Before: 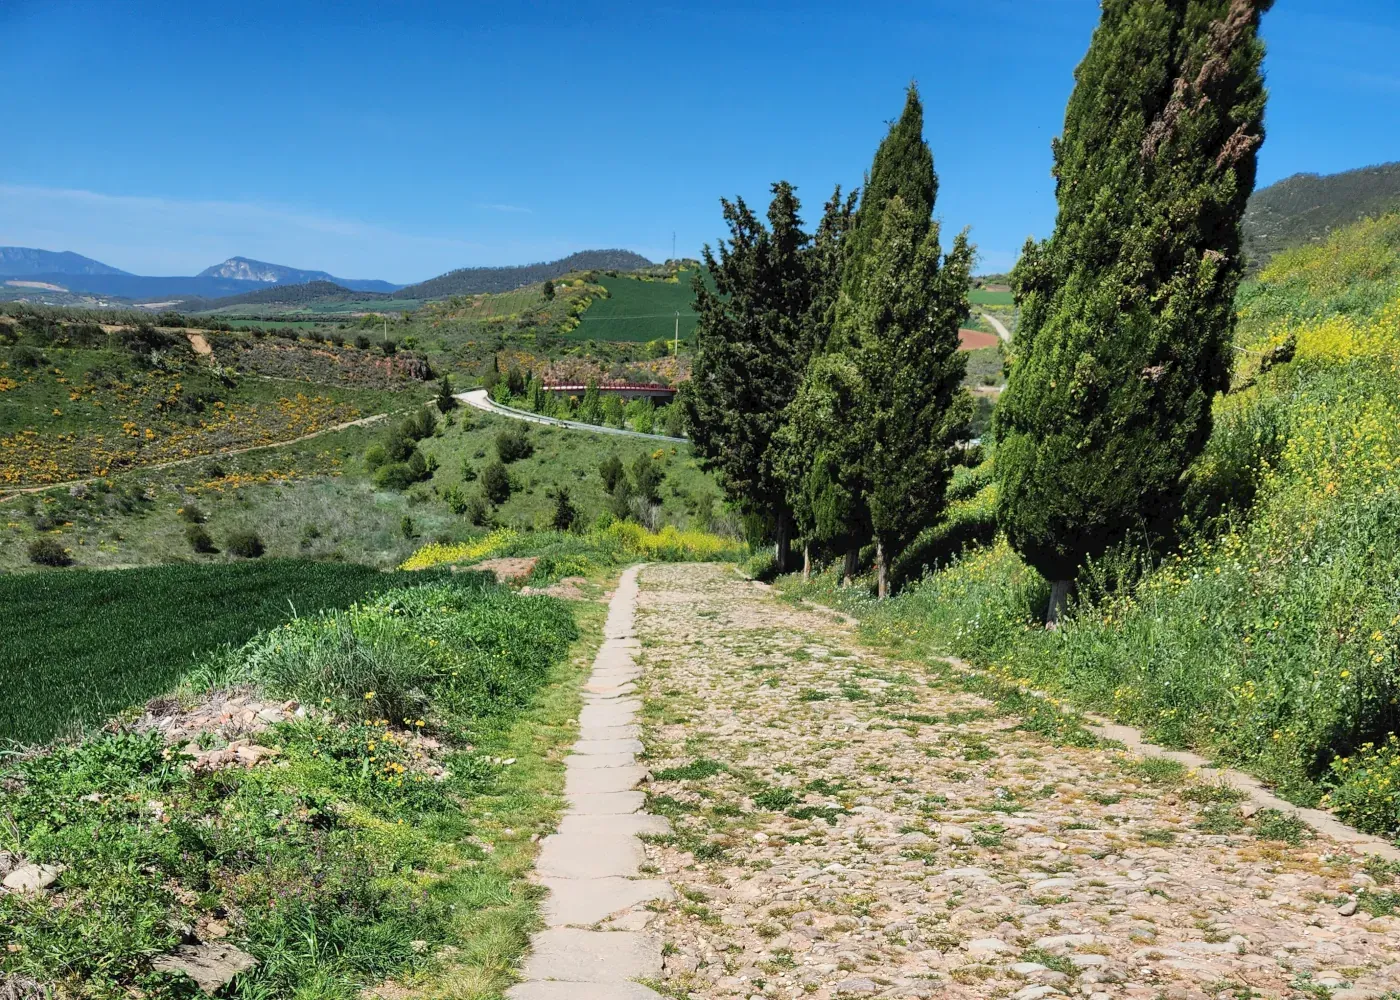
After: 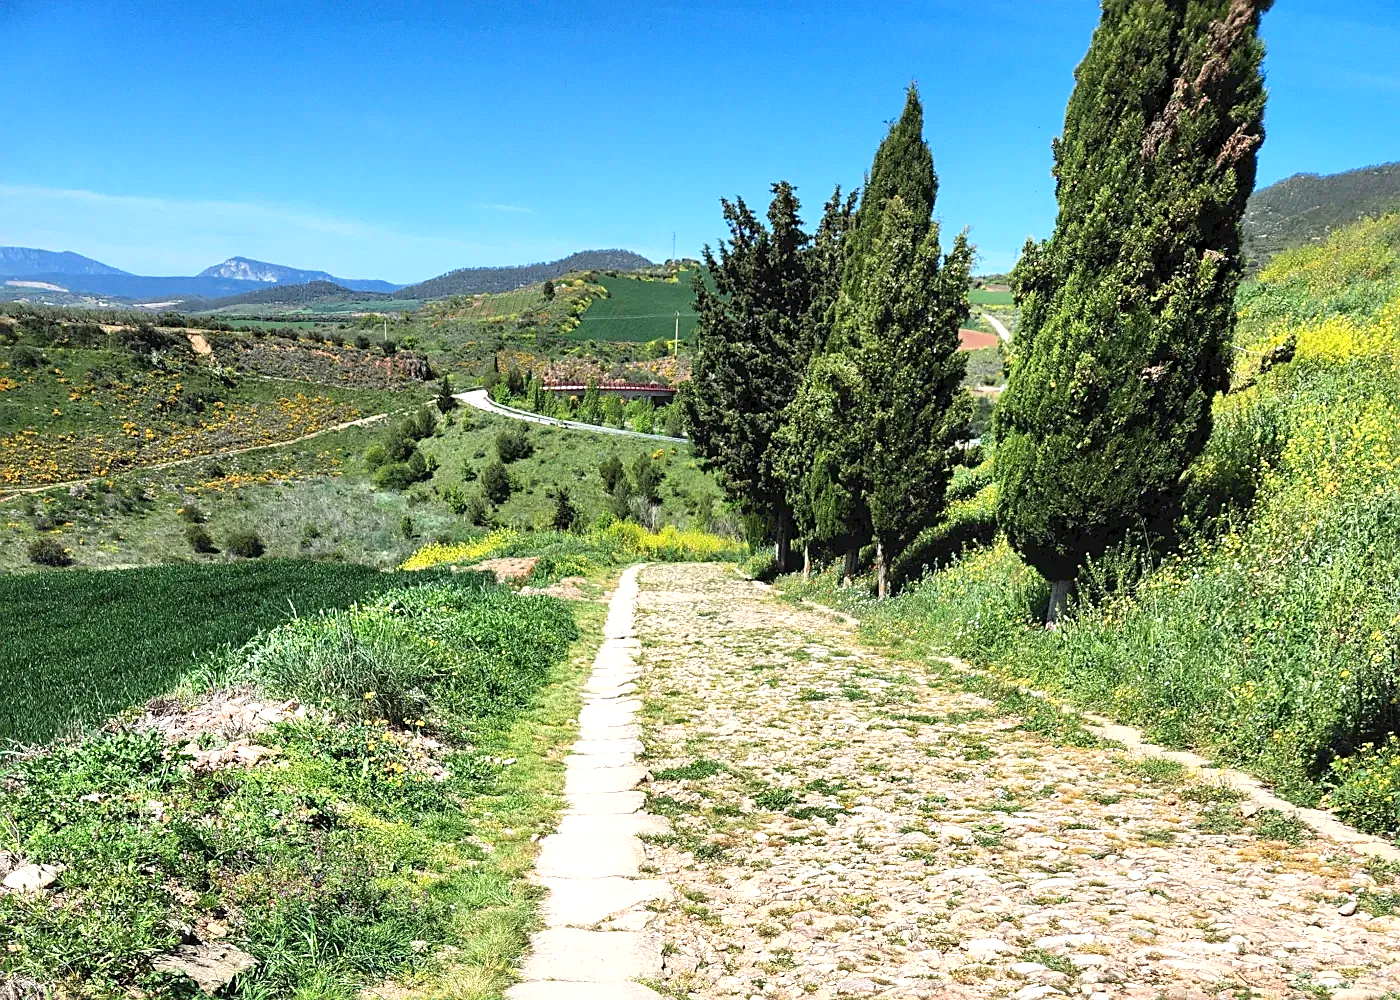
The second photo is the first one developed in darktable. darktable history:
sharpen: on, module defaults
tone equalizer: on, module defaults
exposure: exposure 0.661 EV, compensate highlight preservation false
grain: coarseness 0.09 ISO, strength 10%
